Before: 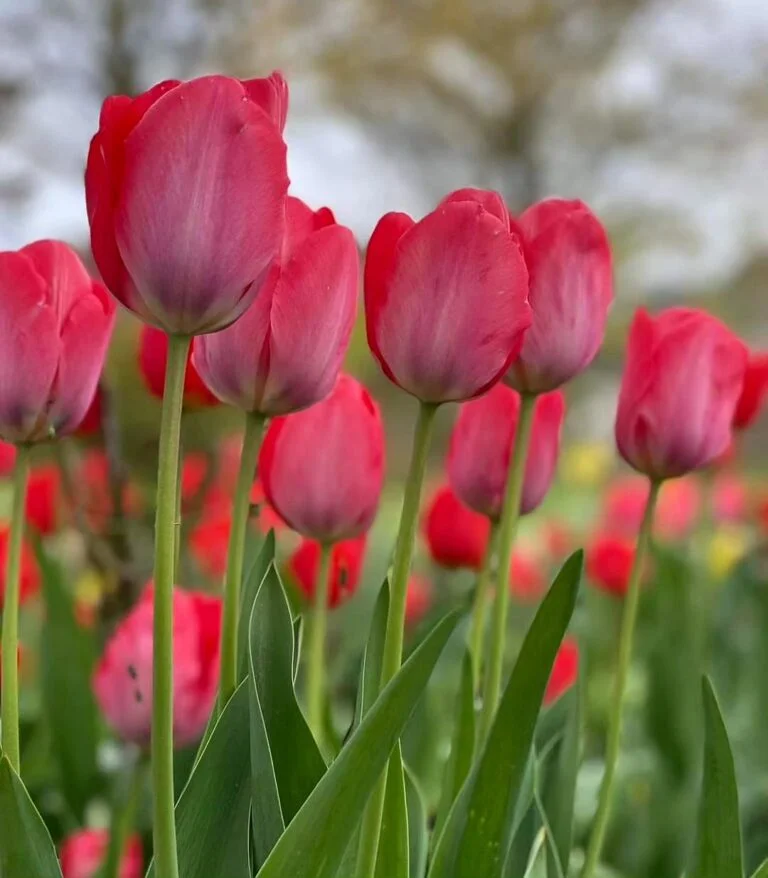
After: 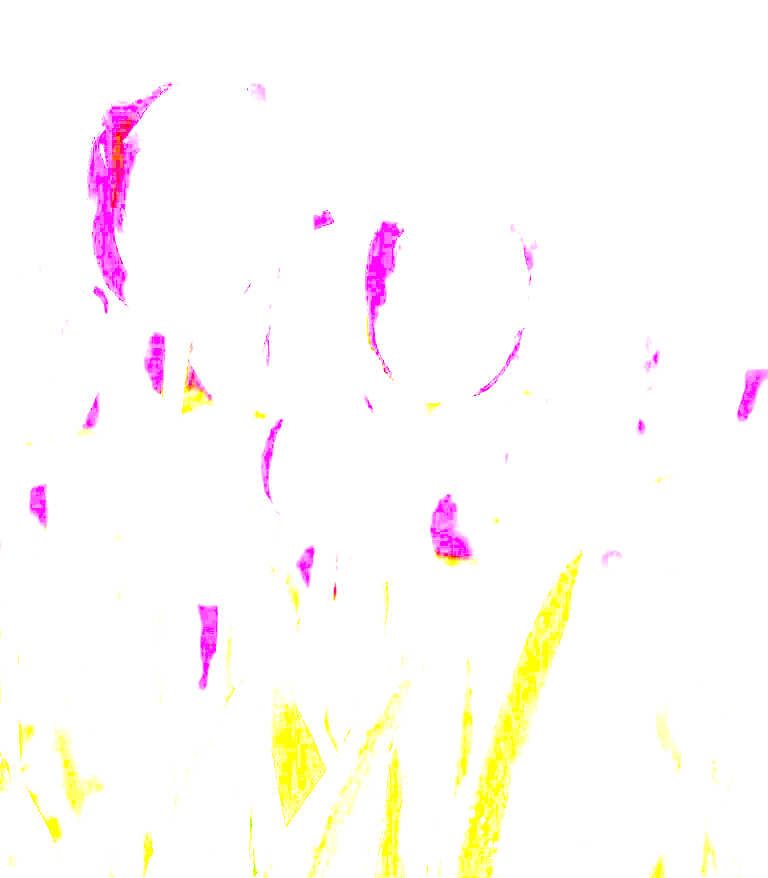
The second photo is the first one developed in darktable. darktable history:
grain: coarseness 0.09 ISO
exposure: exposure 8 EV, compensate highlight preservation false
